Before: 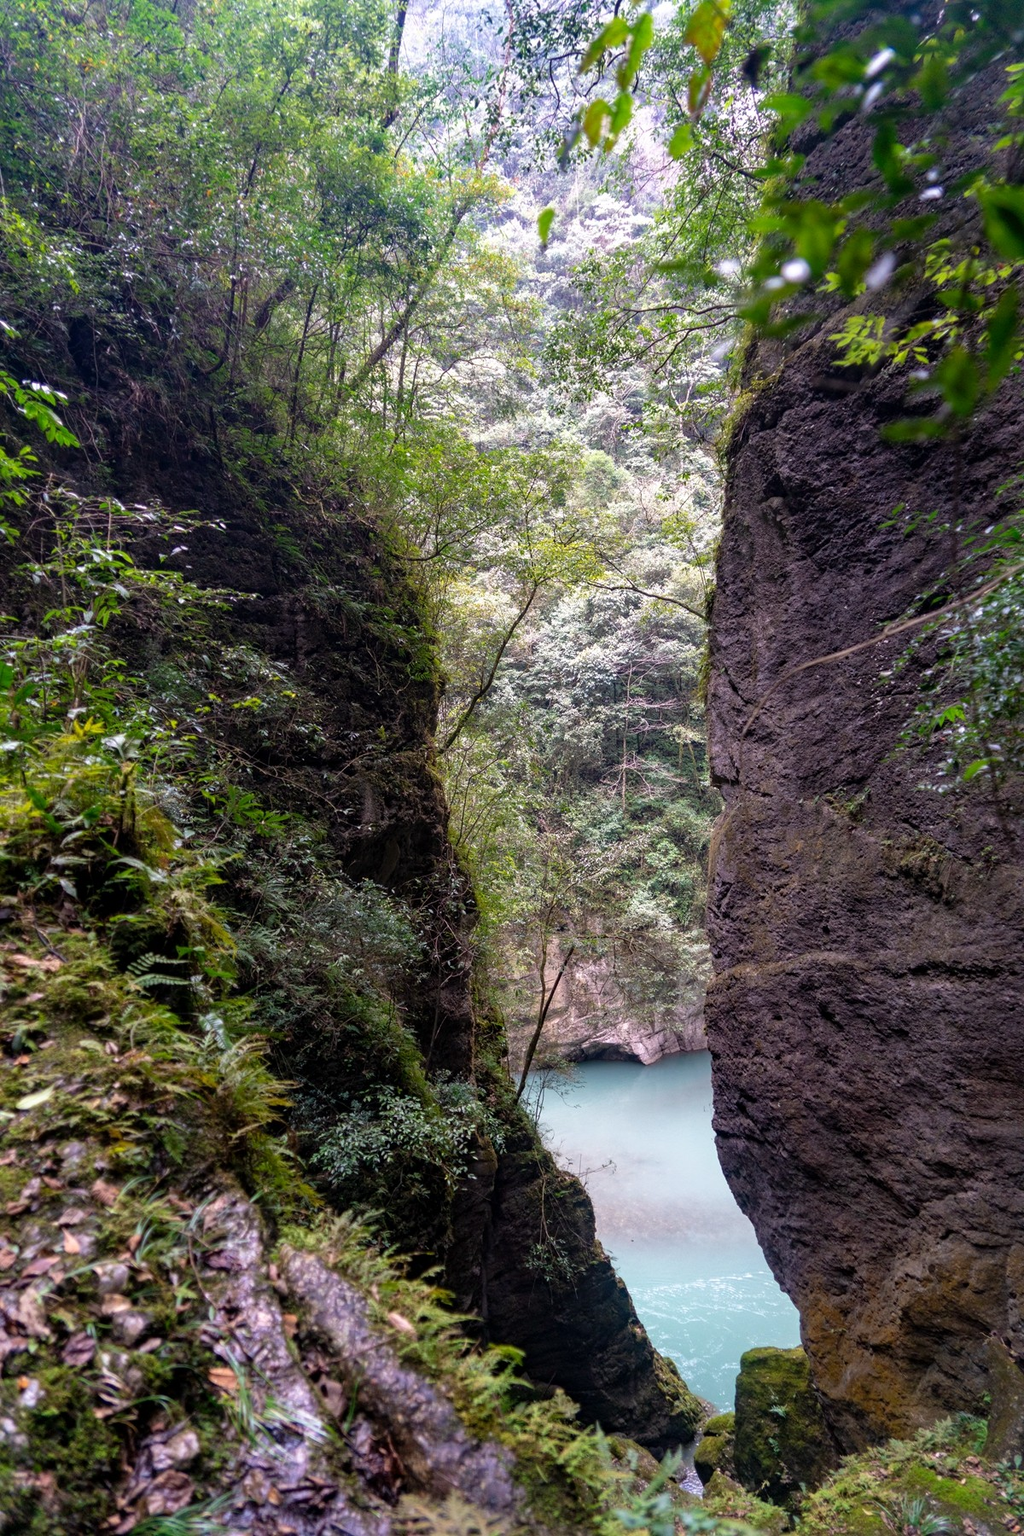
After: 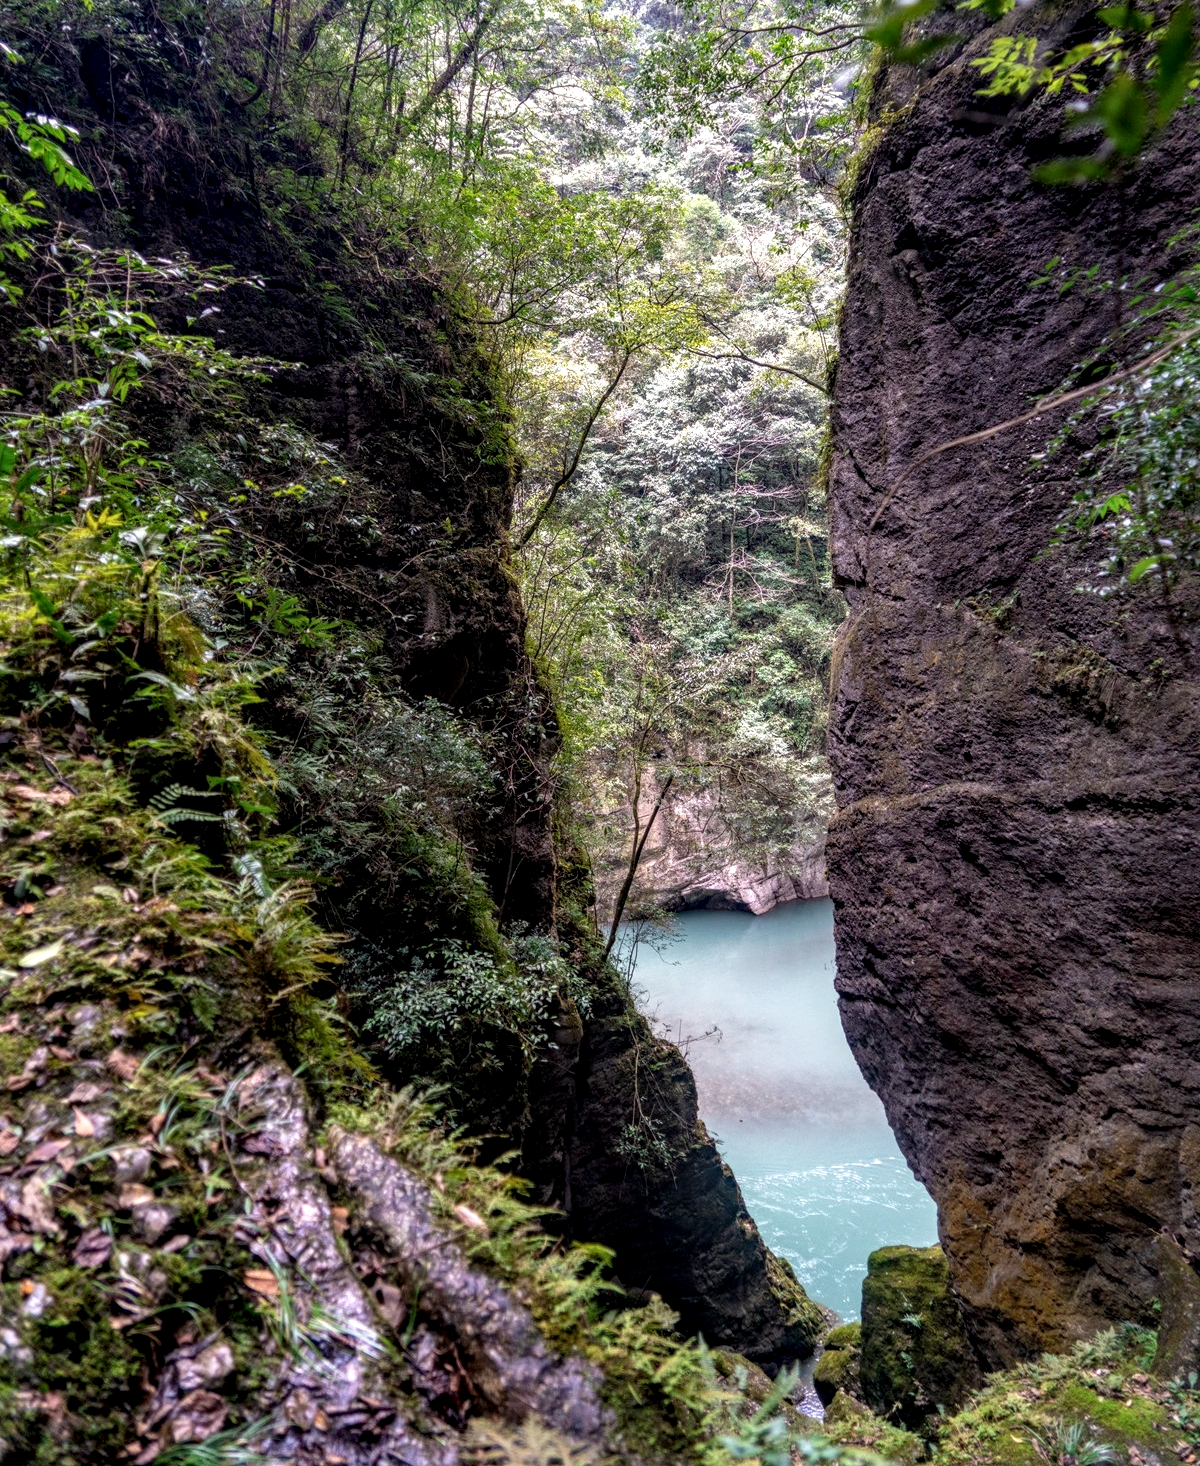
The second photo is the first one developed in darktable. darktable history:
local contrast: highlights 25%, detail 150%
crop and rotate: top 18.507%
rotate and perspective: crop left 0, crop top 0
